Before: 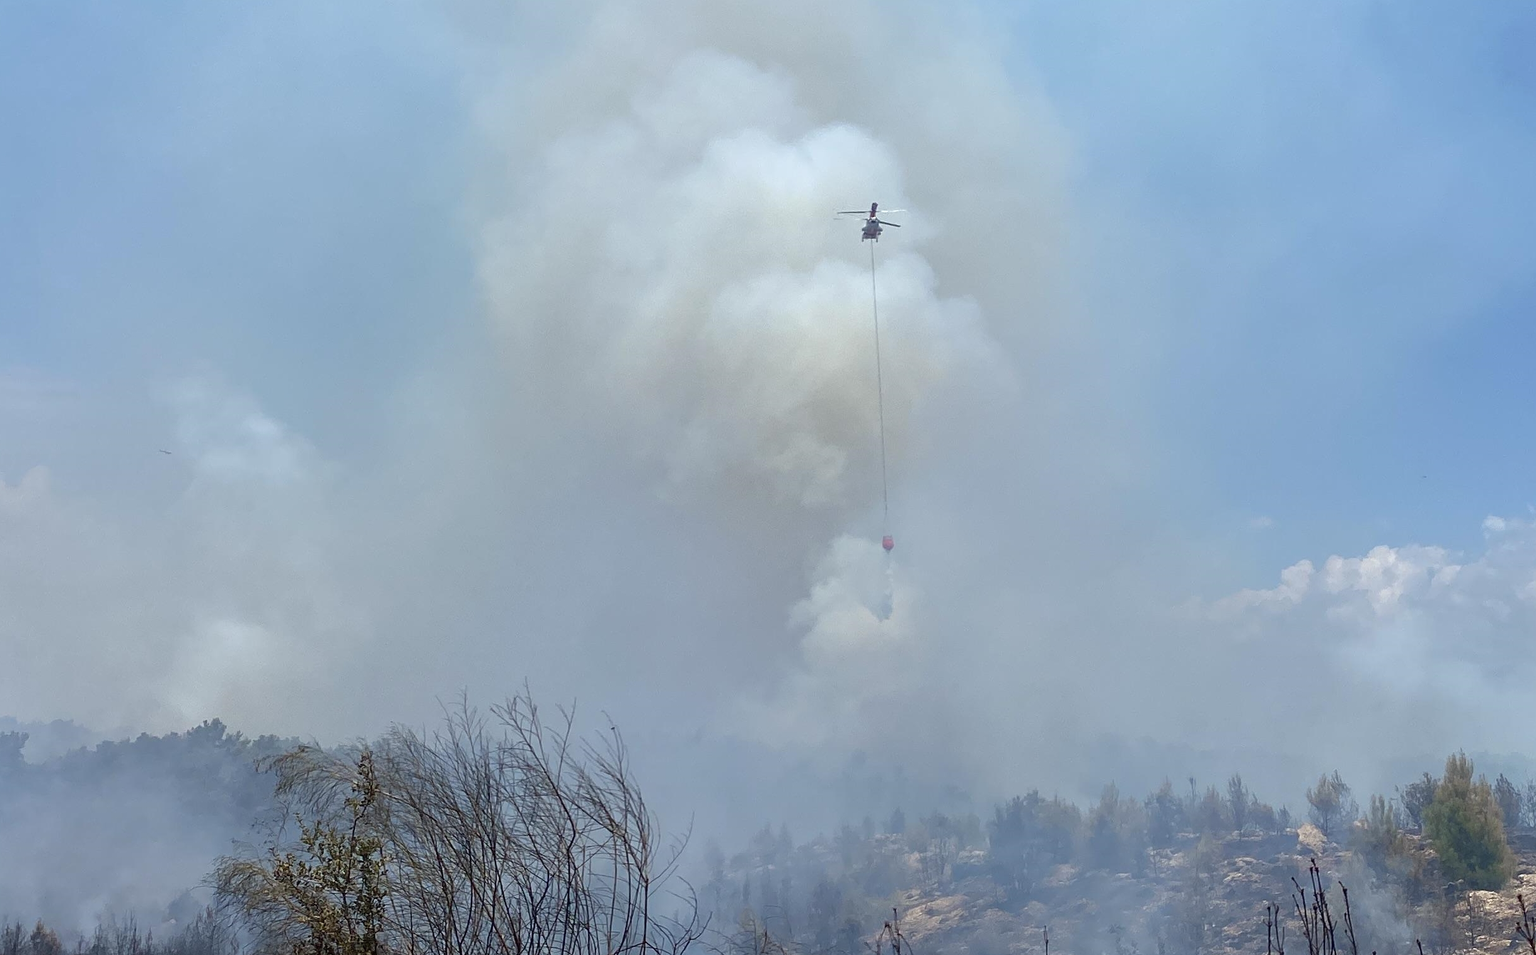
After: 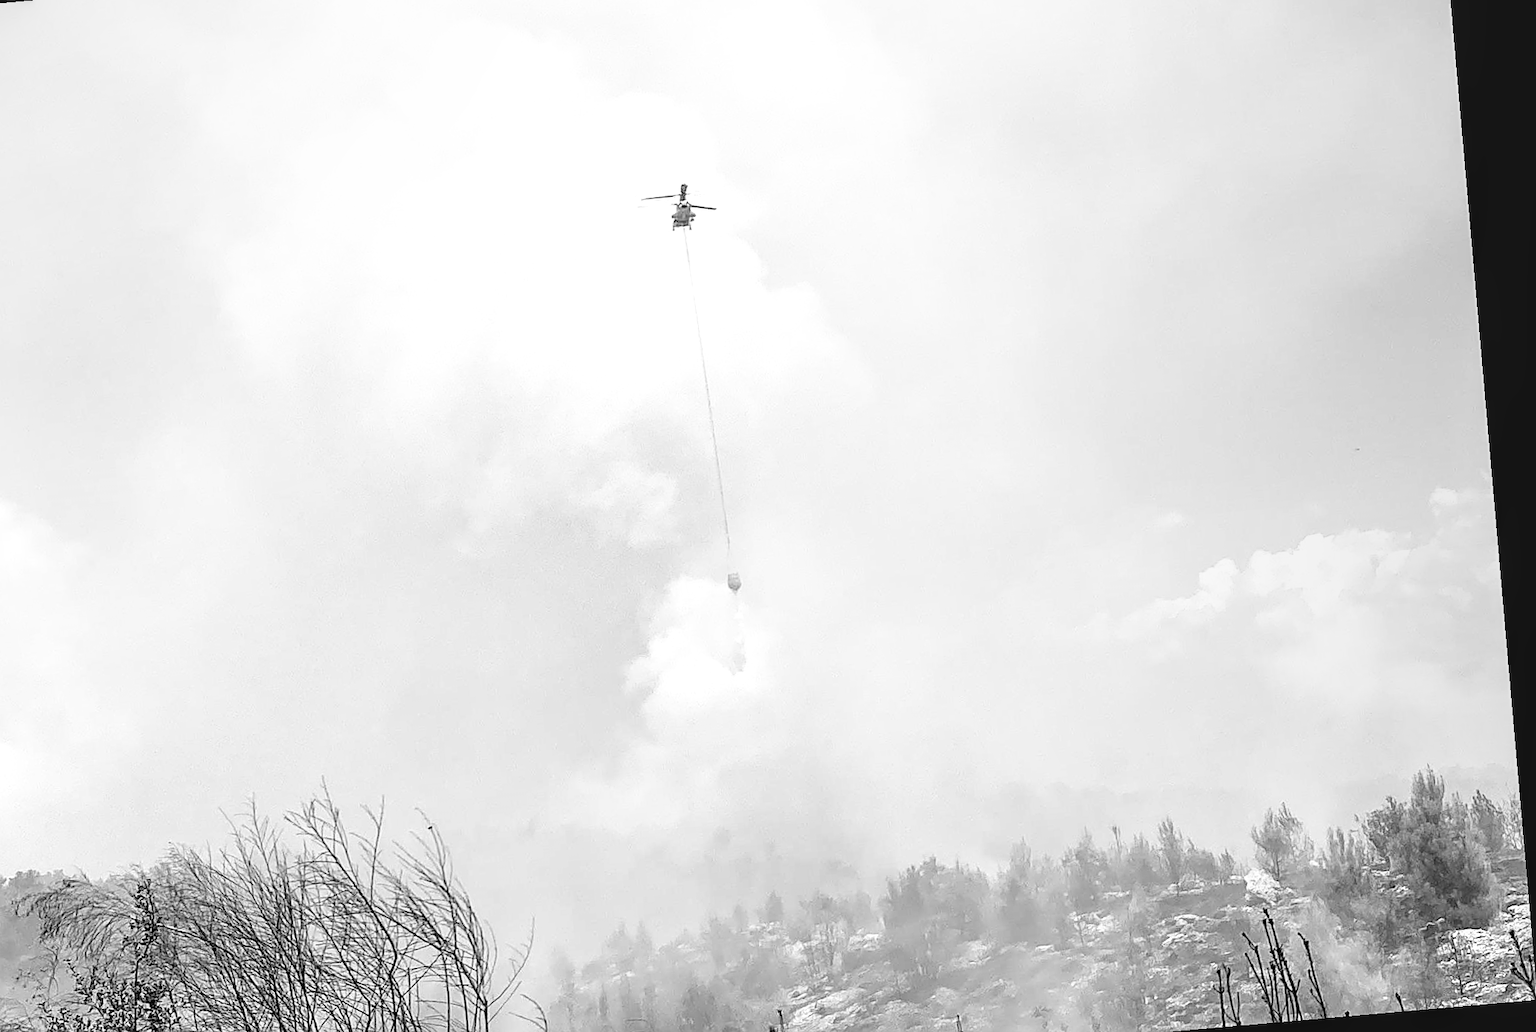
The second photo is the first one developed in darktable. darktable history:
crop: left 19.159%, top 9.58%, bottom 9.58%
local contrast: on, module defaults
sharpen: on, module defaults
rotate and perspective: rotation -4.98°, automatic cropping off
filmic rgb: middle gray luminance 8.8%, black relative exposure -6.3 EV, white relative exposure 2.7 EV, threshold 6 EV, target black luminance 0%, hardness 4.74, latitude 73.47%, contrast 1.332, shadows ↔ highlights balance 10.13%, add noise in highlights 0, preserve chrominance no, color science v3 (2019), use custom middle-gray values true, iterations of high-quality reconstruction 0, contrast in highlights soft, enable highlight reconstruction true
monochrome: on, module defaults
white balance: red 1.138, green 0.996, blue 0.812
